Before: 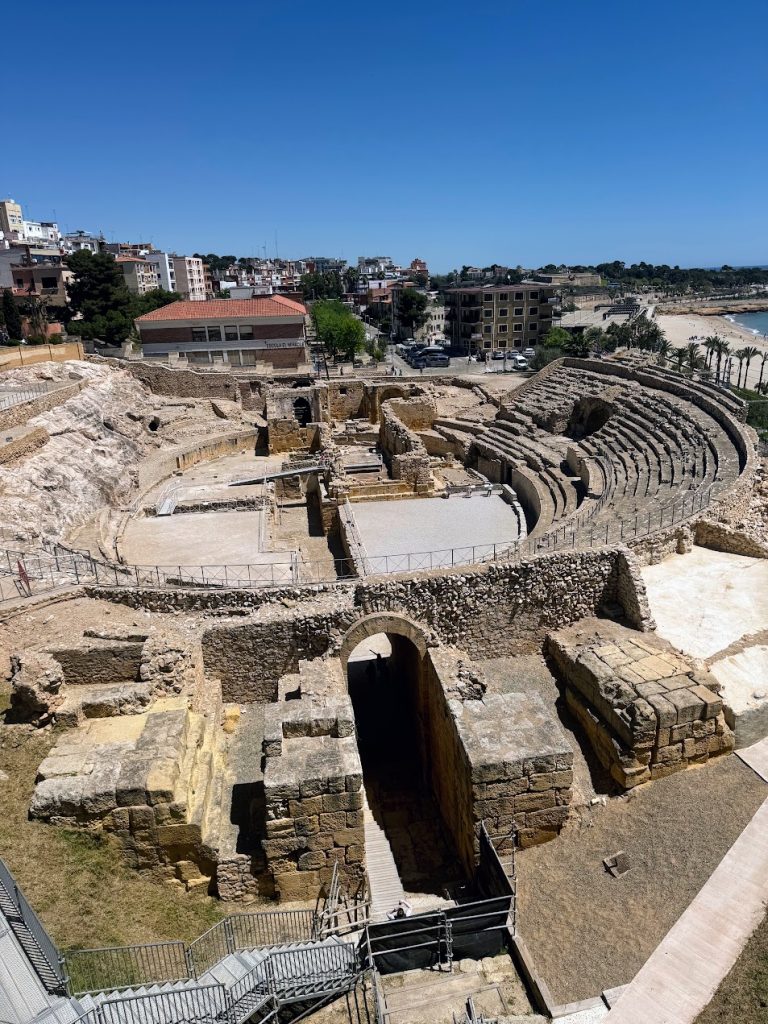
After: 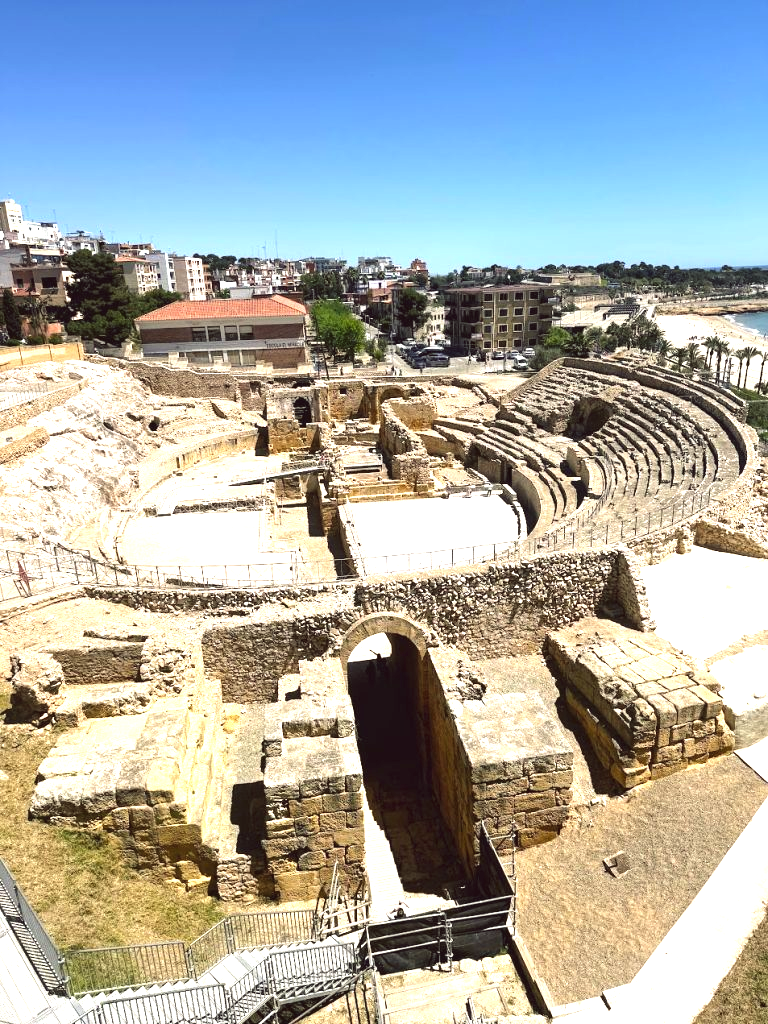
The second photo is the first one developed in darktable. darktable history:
exposure: black level correction 0, exposure 1.4 EV, compensate highlight preservation false
color balance: lift [1.005, 1.002, 0.998, 0.998], gamma [1, 1.021, 1.02, 0.979], gain [0.923, 1.066, 1.056, 0.934]
